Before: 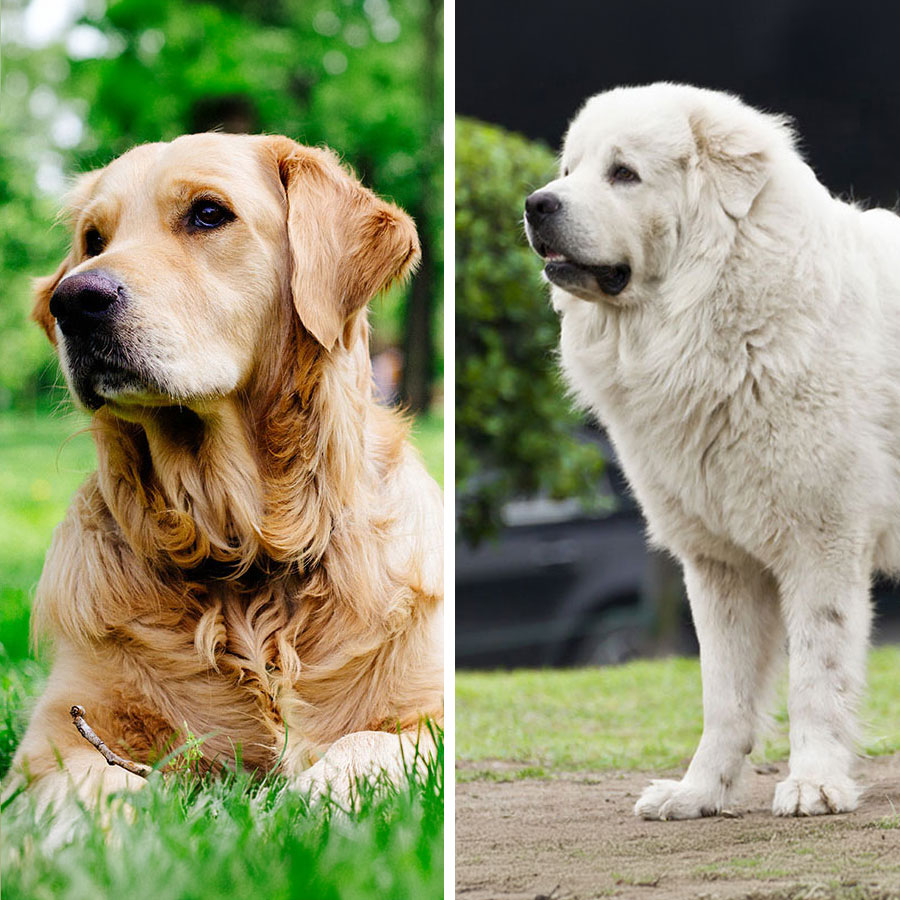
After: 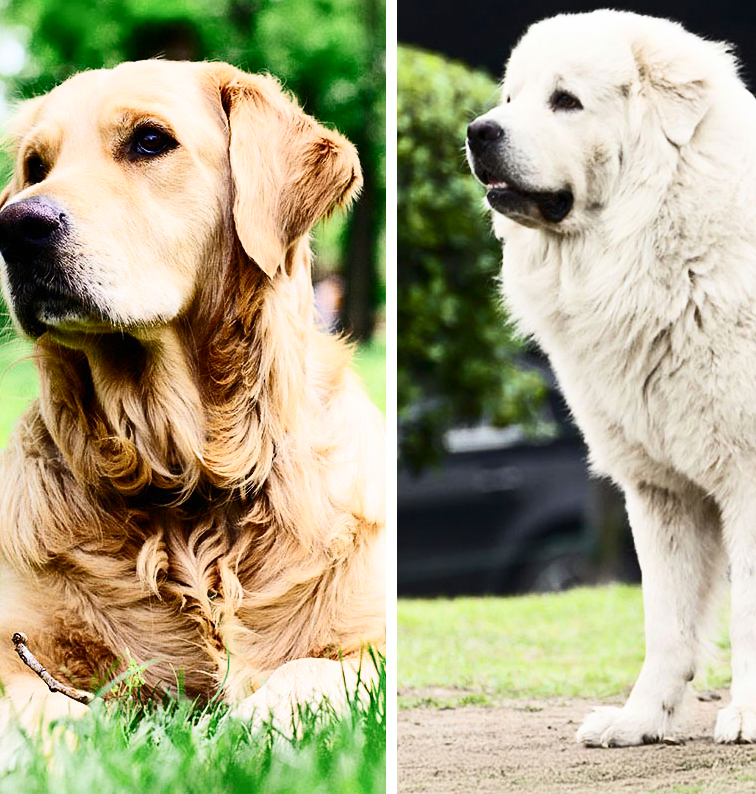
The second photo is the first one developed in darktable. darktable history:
contrast brightness saturation: contrast 0.39, brightness 0.1
crop: left 6.446%, top 8.188%, right 9.538%, bottom 3.548%
